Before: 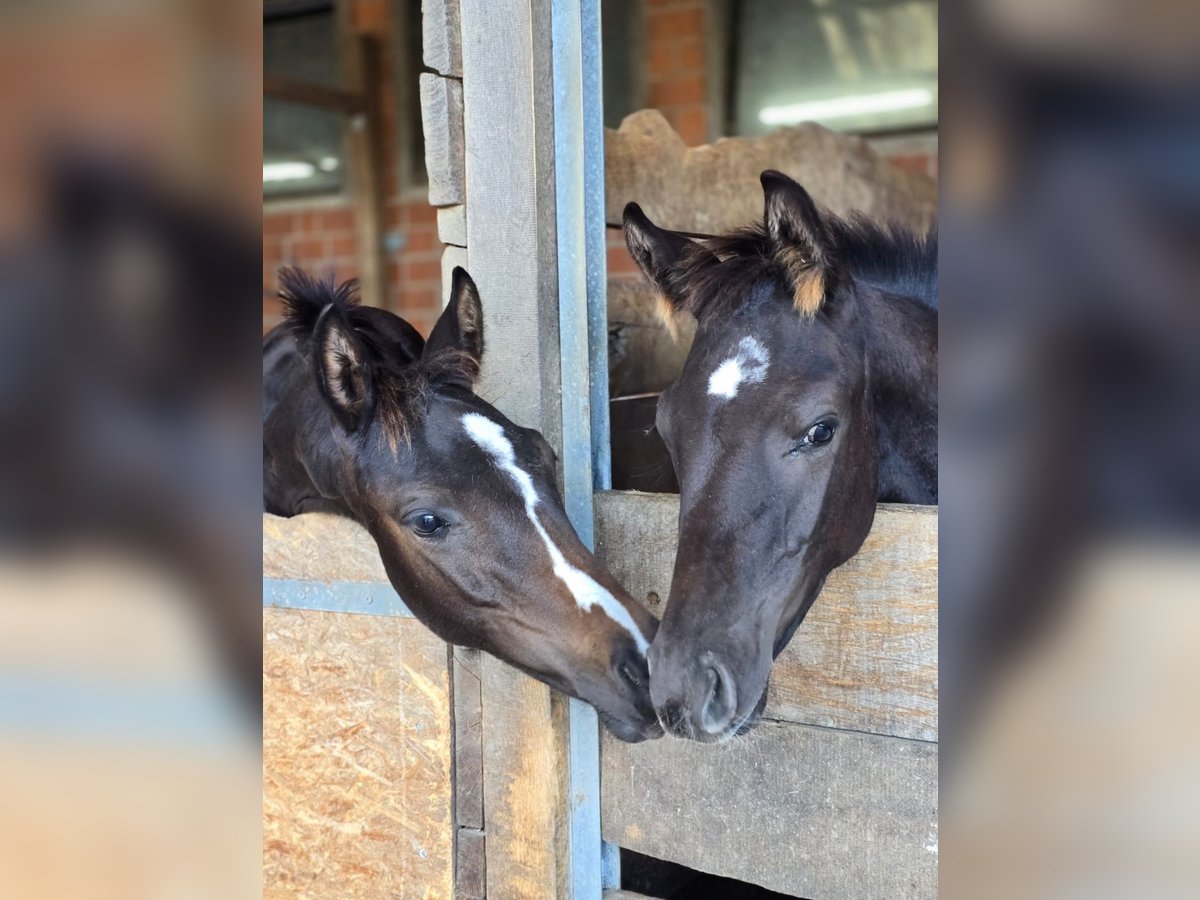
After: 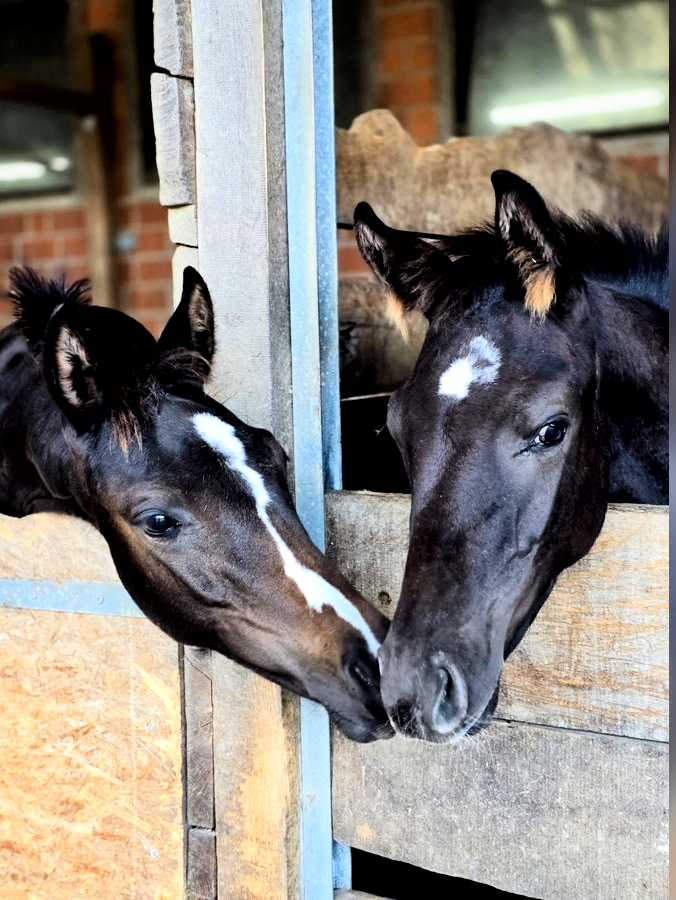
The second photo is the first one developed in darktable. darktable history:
local contrast: mode bilateral grid, contrast 20, coarseness 99, detail 150%, midtone range 0.2
filmic rgb: black relative exposure -4.02 EV, white relative exposure 2.99 EV, hardness 3, contrast 1.403
contrast brightness saturation: contrast 0.176, saturation 0.297
crop and rotate: left 22.426%, right 21.21%
